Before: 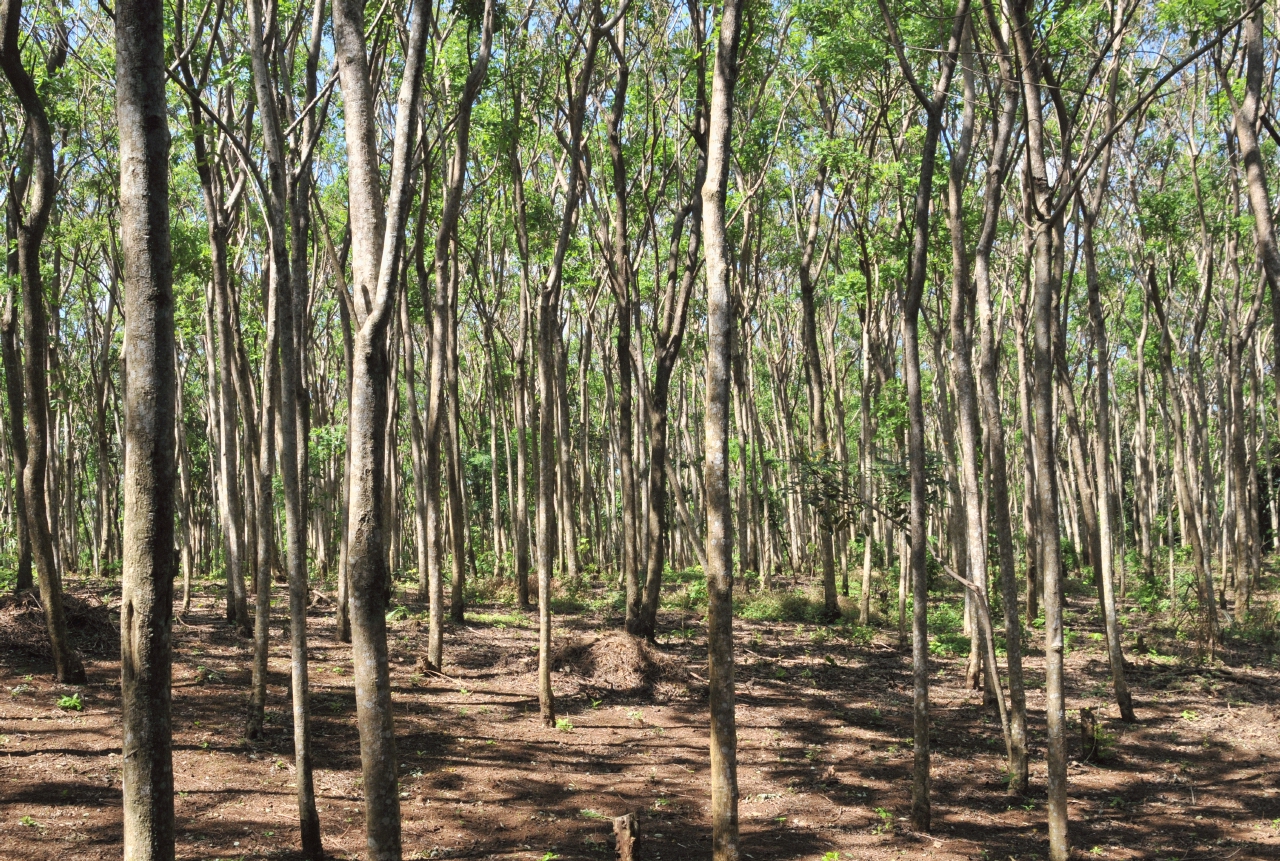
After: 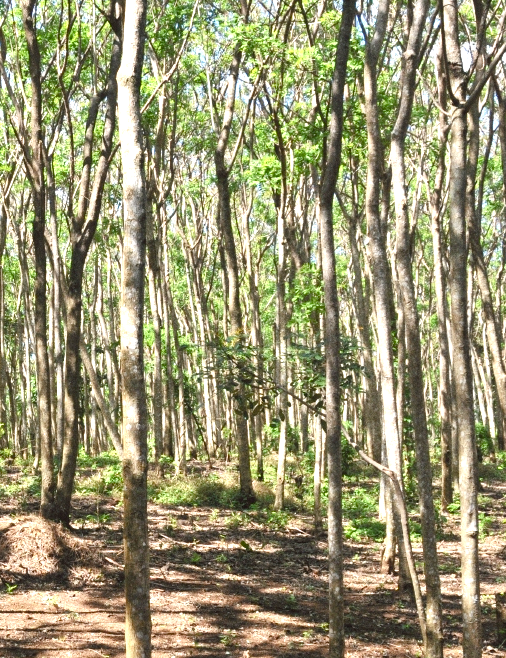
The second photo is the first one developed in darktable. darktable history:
color balance rgb: perceptual saturation grading › global saturation 20%, perceptual saturation grading › highlights -25%, perceptual saturation grading › shadows 25%
crop: left 45.721%, top 13.393%, right 14.118%, bottom 10.01%
exposure: exposure 0.766 EV, compensate highlight preservation false
grain: coarseness 0.47 ISO
